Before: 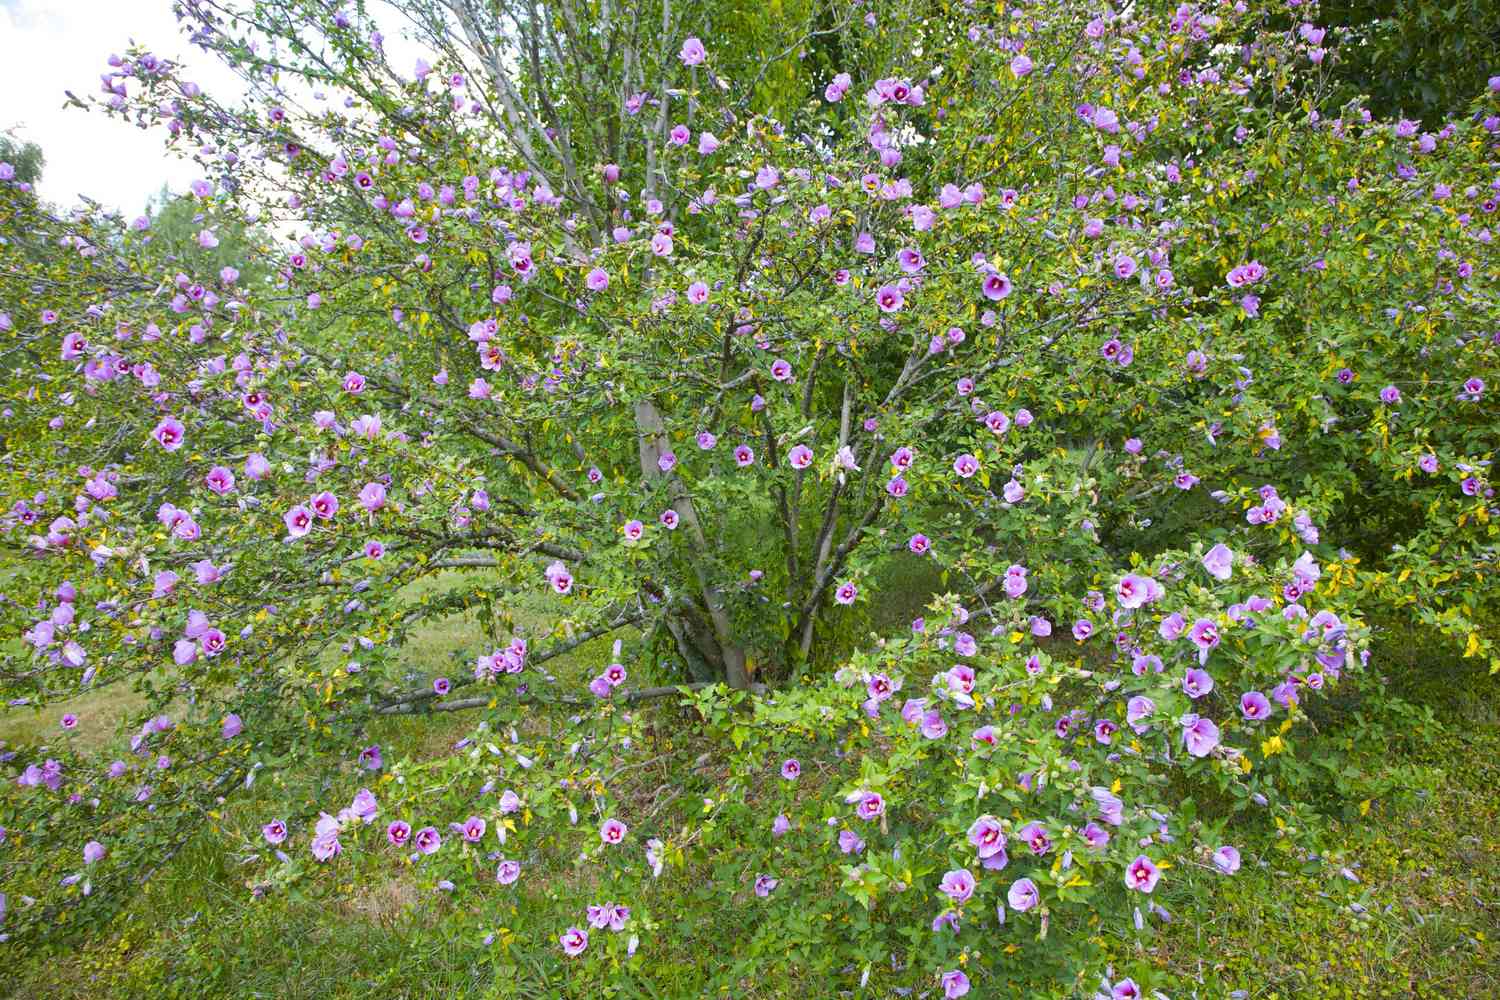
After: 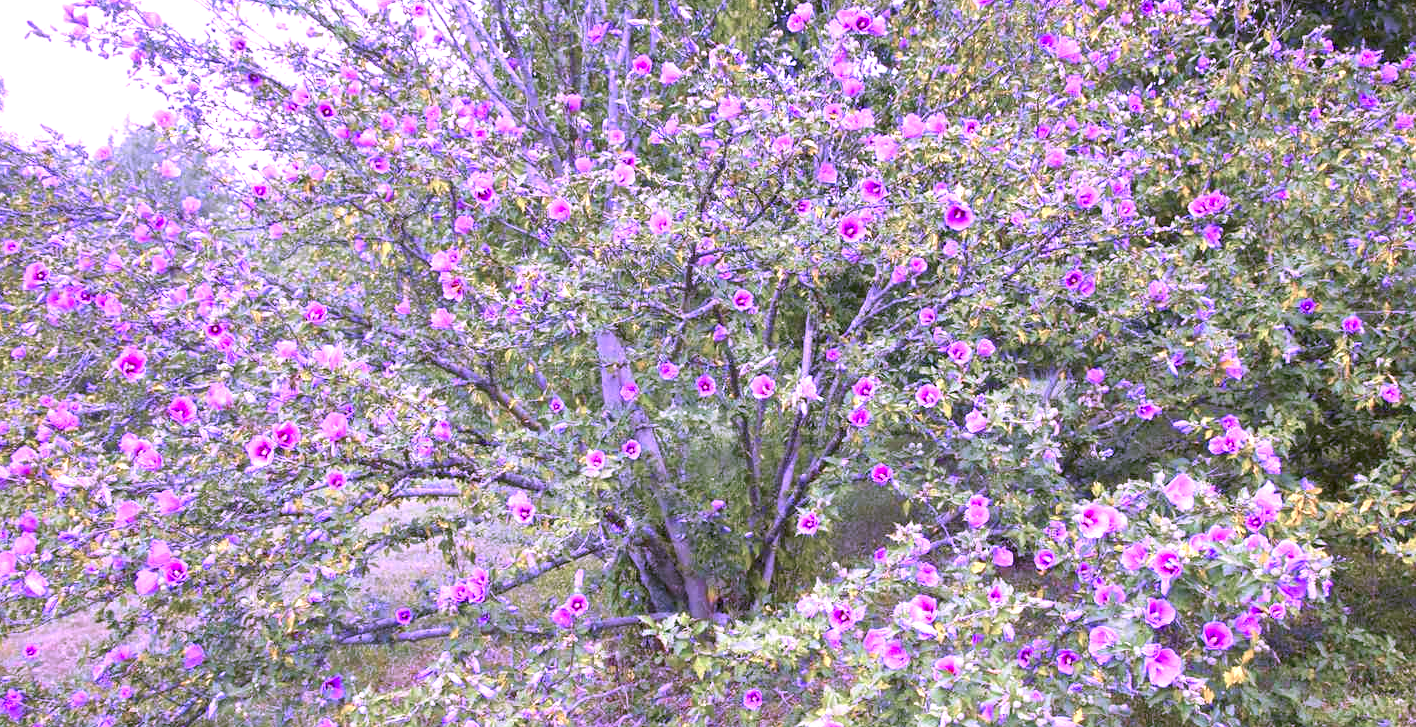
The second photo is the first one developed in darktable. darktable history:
color calibration: illuminant custom, x 0.38, y 0.482, temperature 4458.82 K
crop: left 2.562%, top 7.096%, right 3.005%, bottom 20.172%
exposure: black level correction 0.001, exposure 0.673 EV, compensate highlight preservation false
